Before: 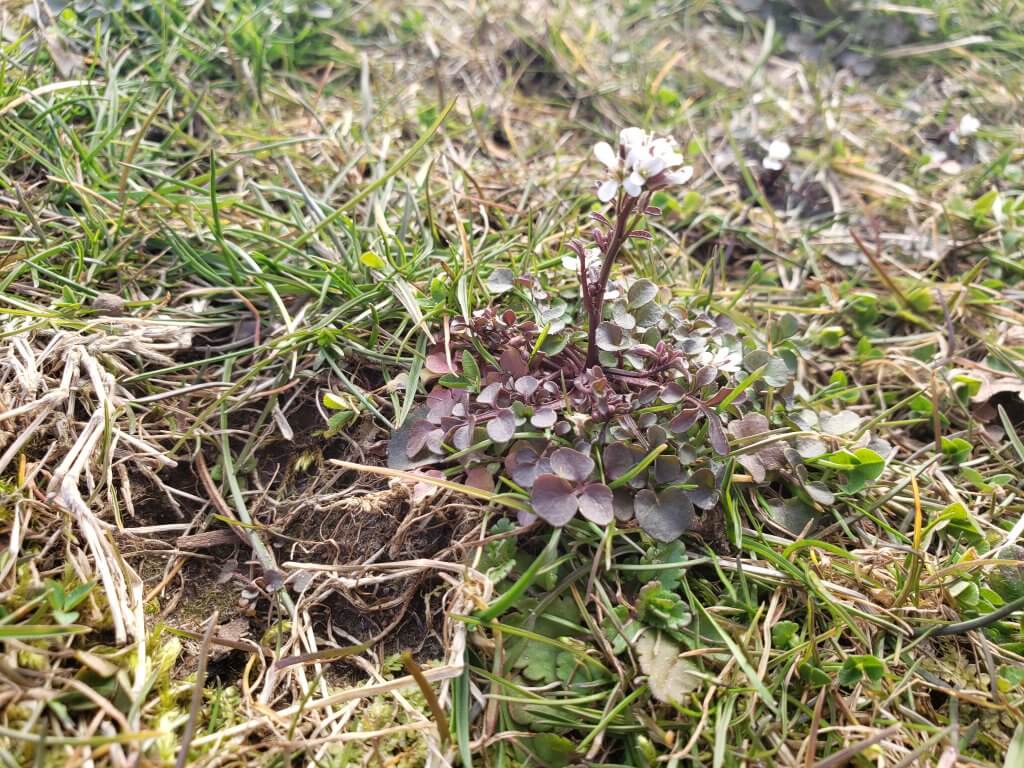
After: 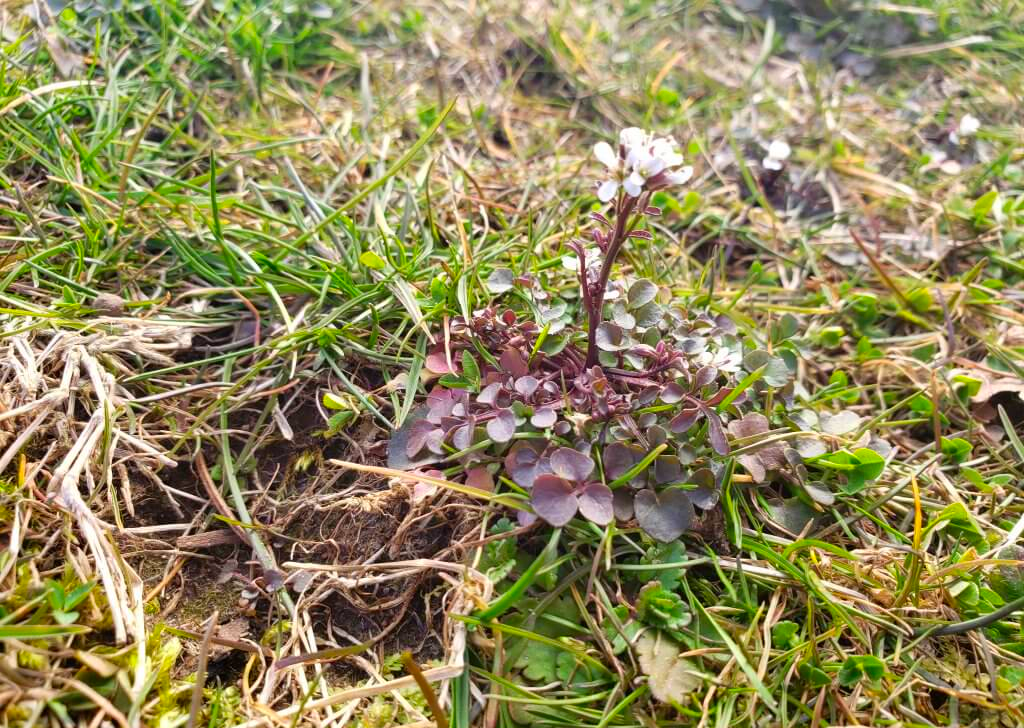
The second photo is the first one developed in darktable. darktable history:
contrast brightness saturation: saturation 0.5
crop and rotate: top 0%, bottom 5.097%
